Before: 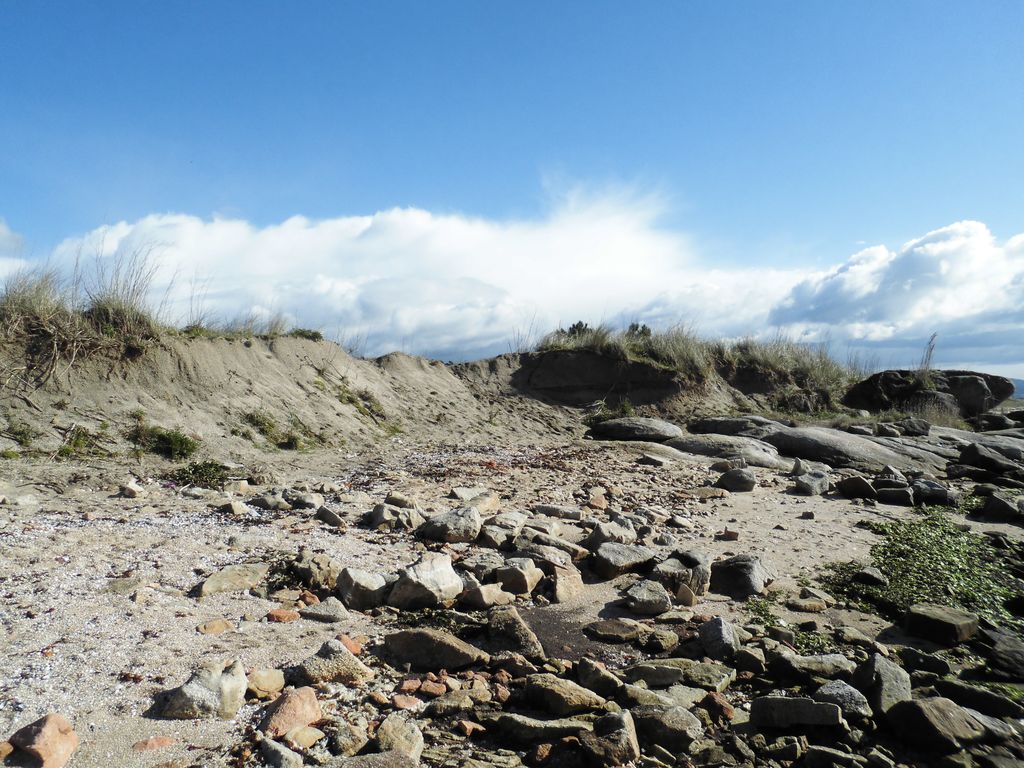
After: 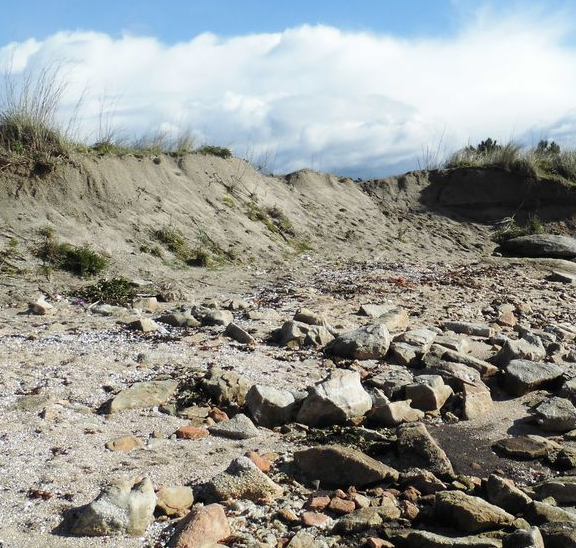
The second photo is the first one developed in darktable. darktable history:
tone equalizer: on, module defaults
crop: left 8.966%, top 23.852%, right 34.699%, bottom 4.703%
